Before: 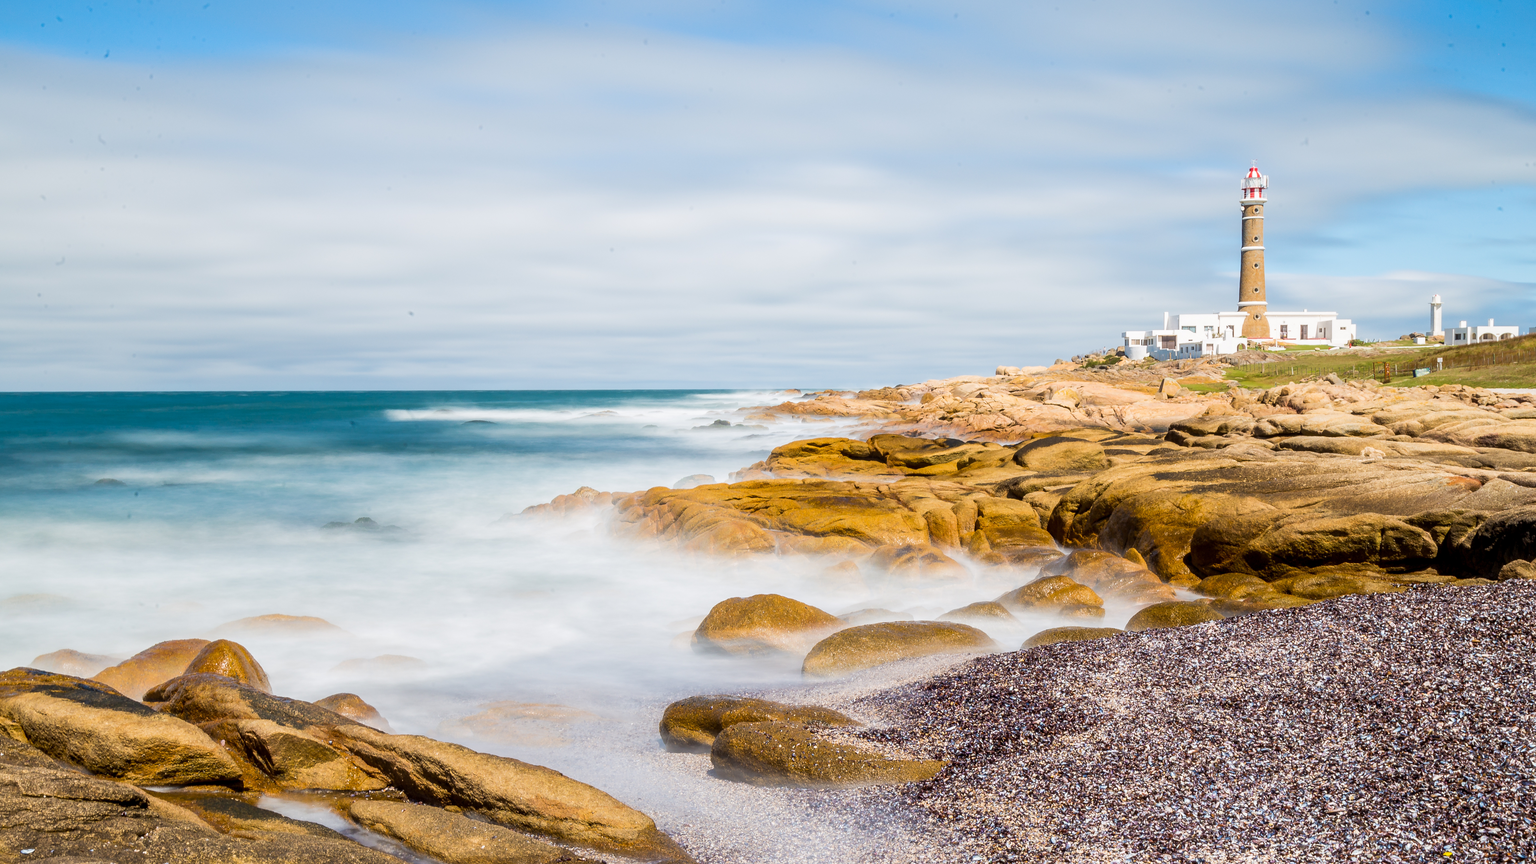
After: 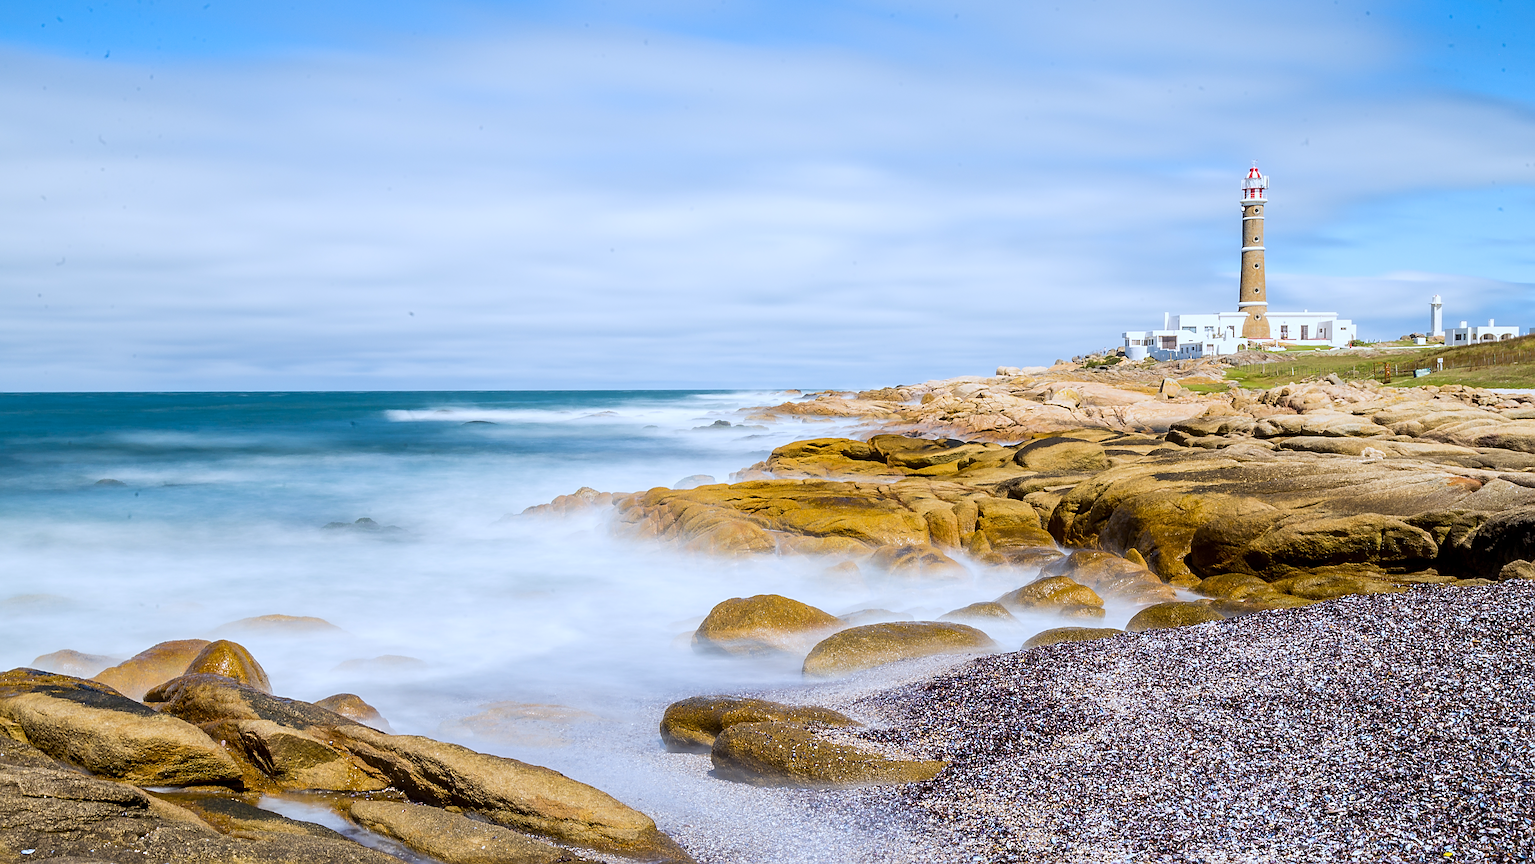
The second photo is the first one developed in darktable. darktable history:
tone equalizer: on, module defaults
white balance: red 0.931, blue 1.11
sharpen: radius 4
